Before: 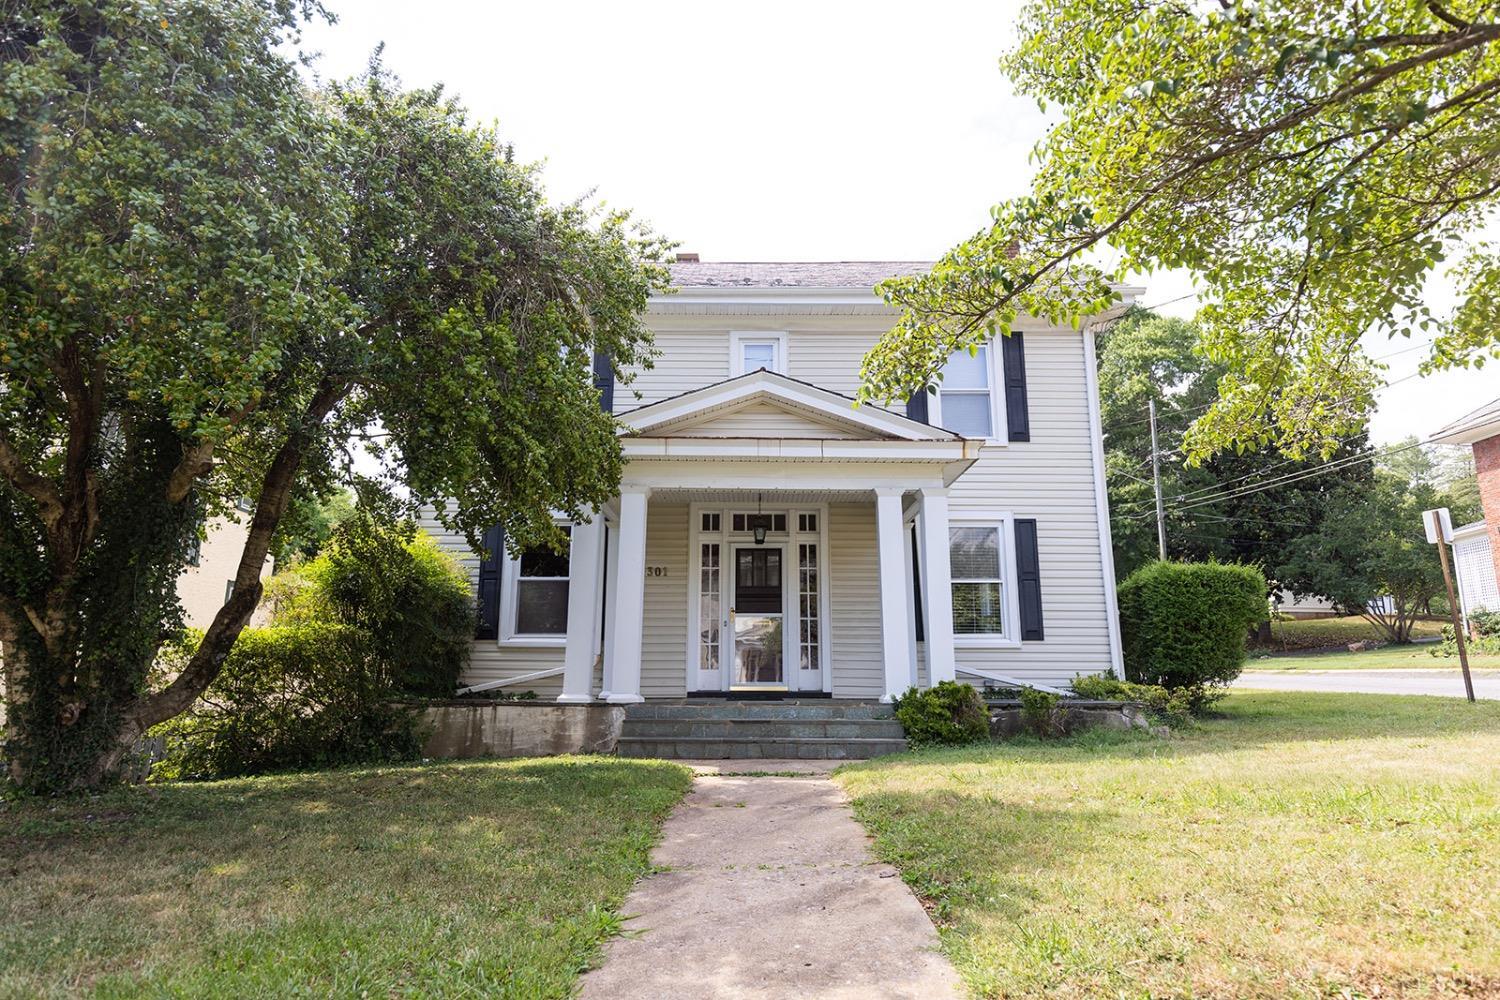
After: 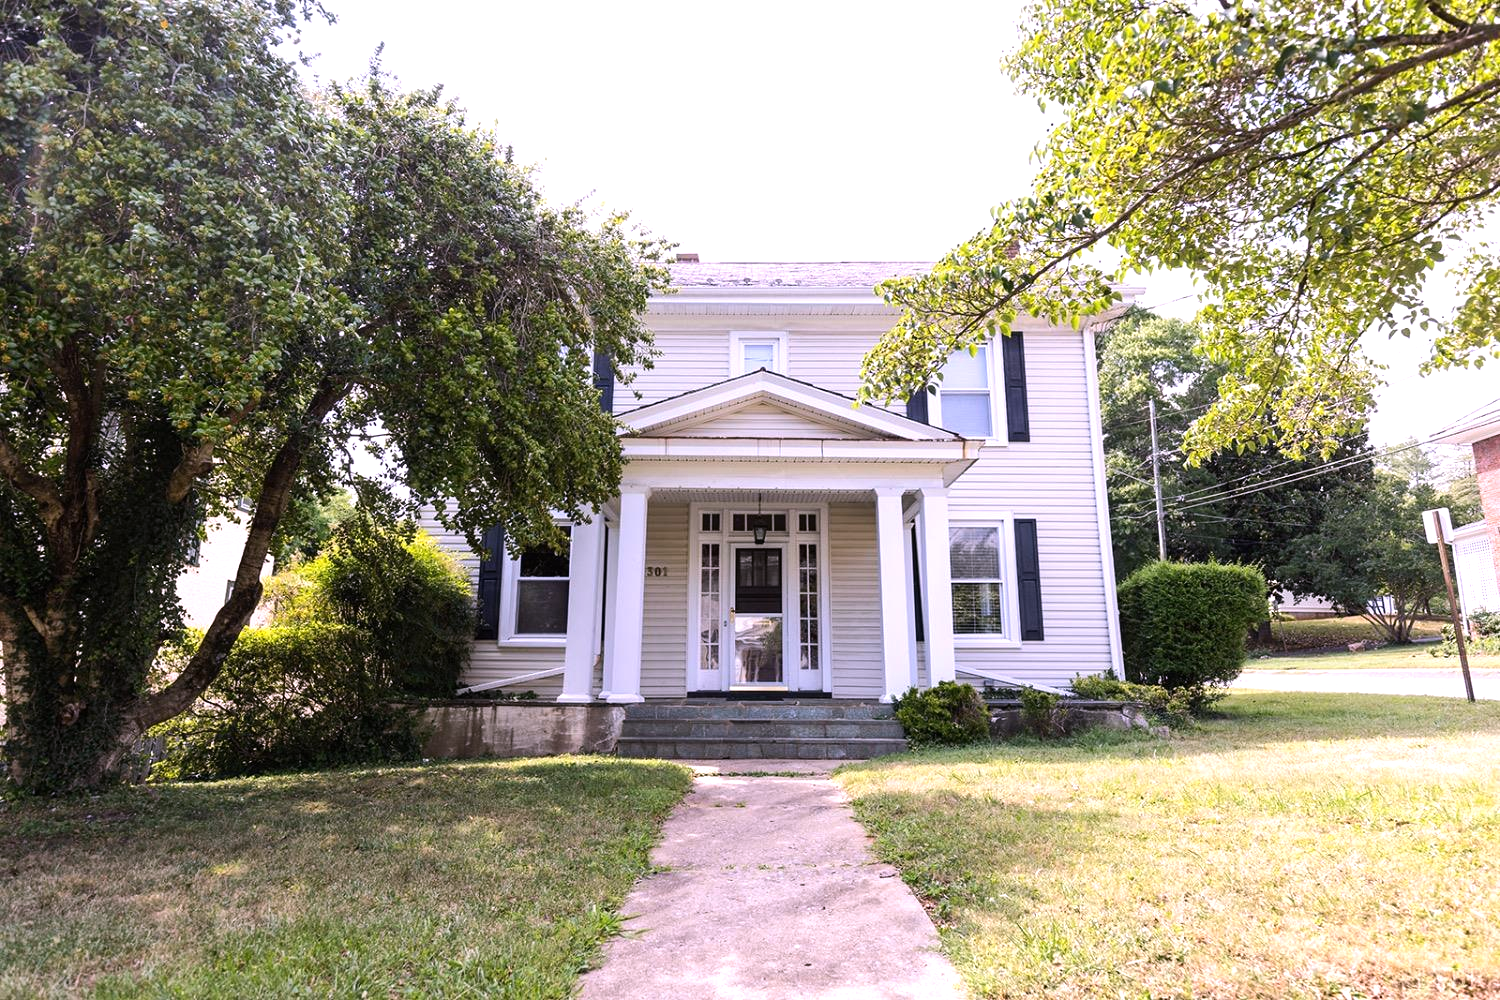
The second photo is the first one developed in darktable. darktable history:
white balance: red 1.066, blue 1.119
tone equalizer: -8 EV -0.417 EV, -7 EV -0.389 EV, -6 EV -0.333 EV, -5 EV -0.222 EV, -3 EV 0.222 EV, -2 EV 0.333 EV, -1 EV 0.389 EV, +0 EV 0.417 EV, edges refinement/feathering 500, mask exposure compensation -1.57 EV, preserve details no
